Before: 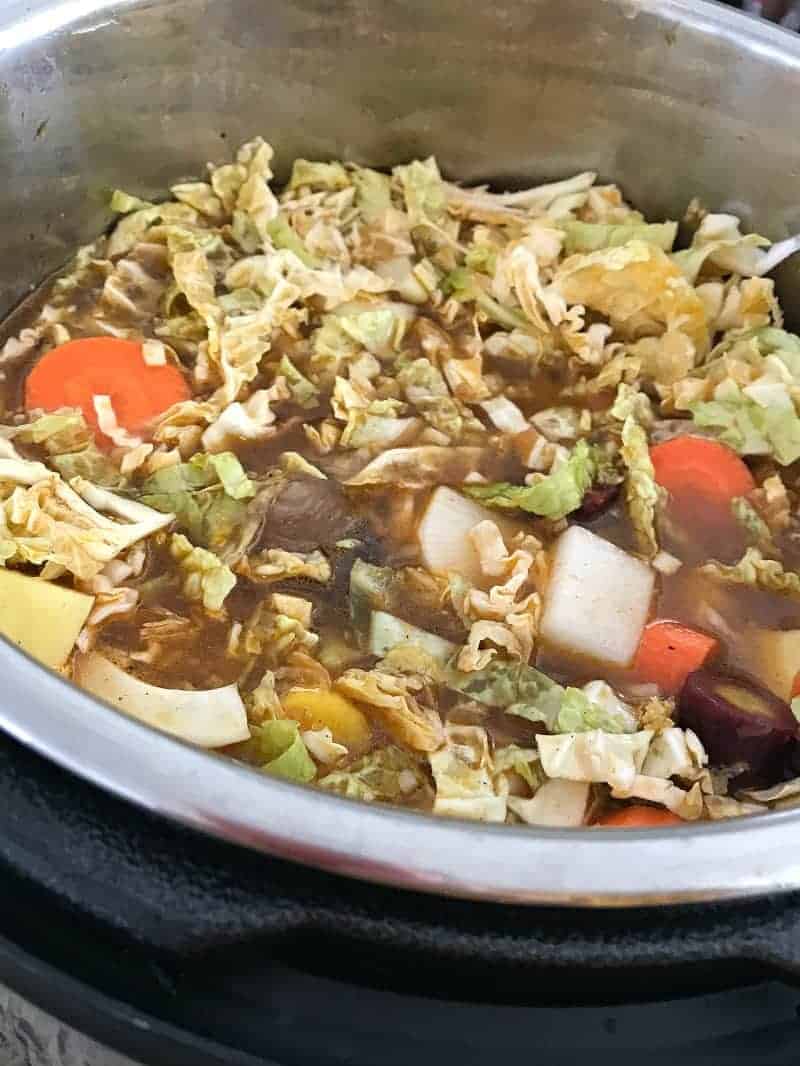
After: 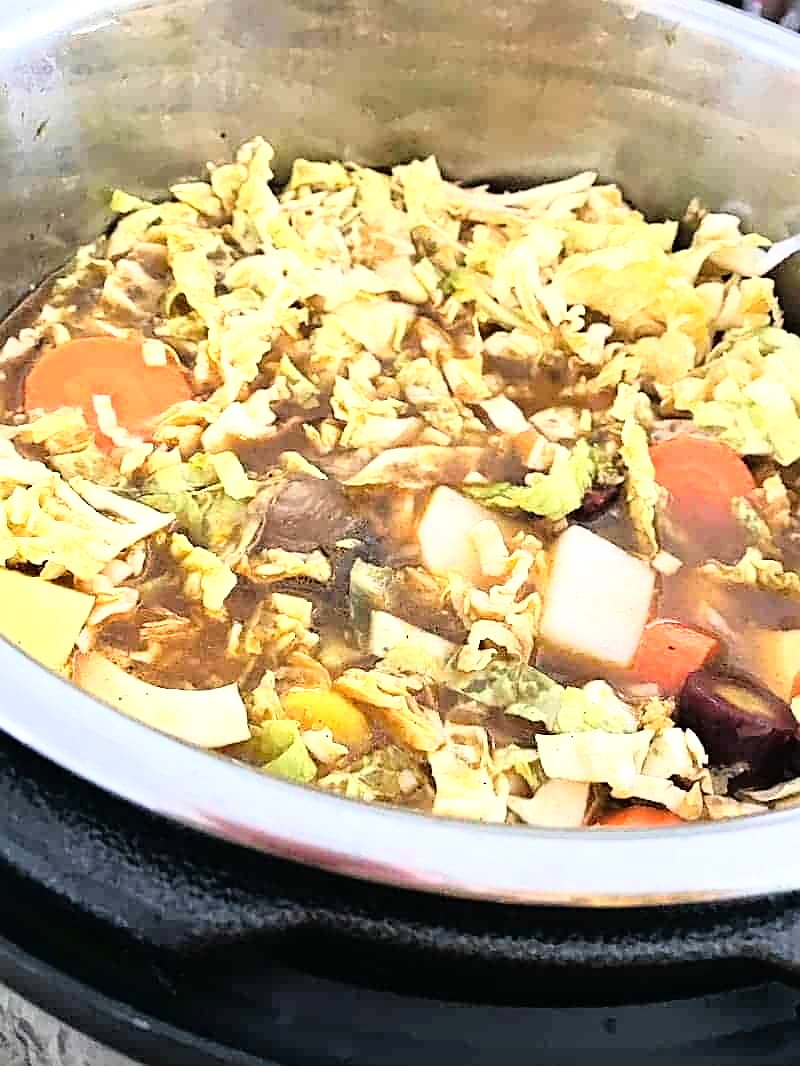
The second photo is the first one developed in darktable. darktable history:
sharpen: on, module defaults
base curve: curves: ch0 [(0, 0) (0.012, 0.01) (0.073, 0.168) (0.31, 0.711) (0.645, 0.957) (1, 1)], preserve colors average RGB
